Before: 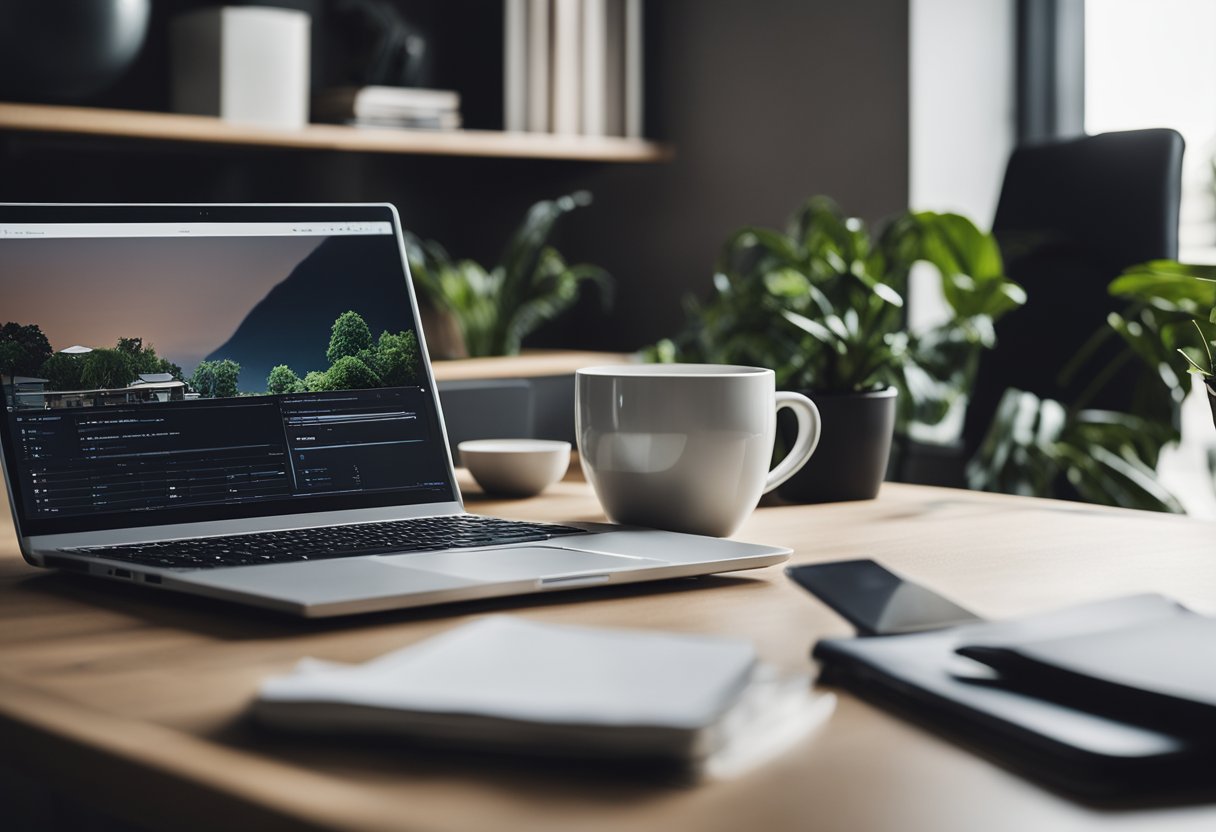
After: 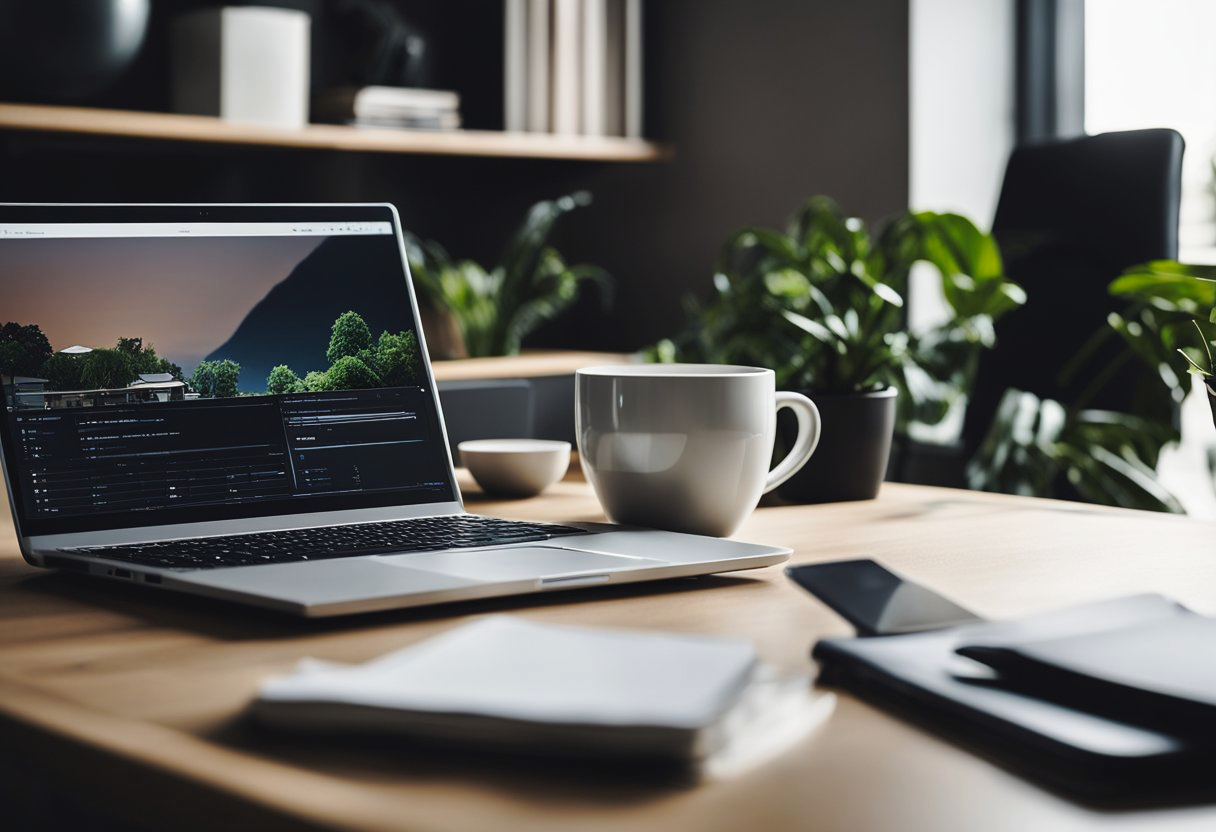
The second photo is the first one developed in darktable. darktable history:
tone curve: curves: ch0 [(0, 0.021) (0.059, 0.053) (0.212, 0.18) (0.337, 0.304) (0.495, 0.505) (0.725, 0.731) (0.89, 0.919) (1, 1)]; ch1 [(0, 0) (0.094, 0.081) (0.285, 0.299) (0.403, 0.436) (0.479, 0.475) (0.54, 0.55) (0.615, 0.637) (0.683, 0.688) (1, 1)]; ch2 [(0, 0) (0.257, 0.217) (0.434, 0.434) (0.498, 0.507) (0.527, 0.542) (0.597, 0.587) (0.658, 0.595) (1, 1)], preserve colors none
